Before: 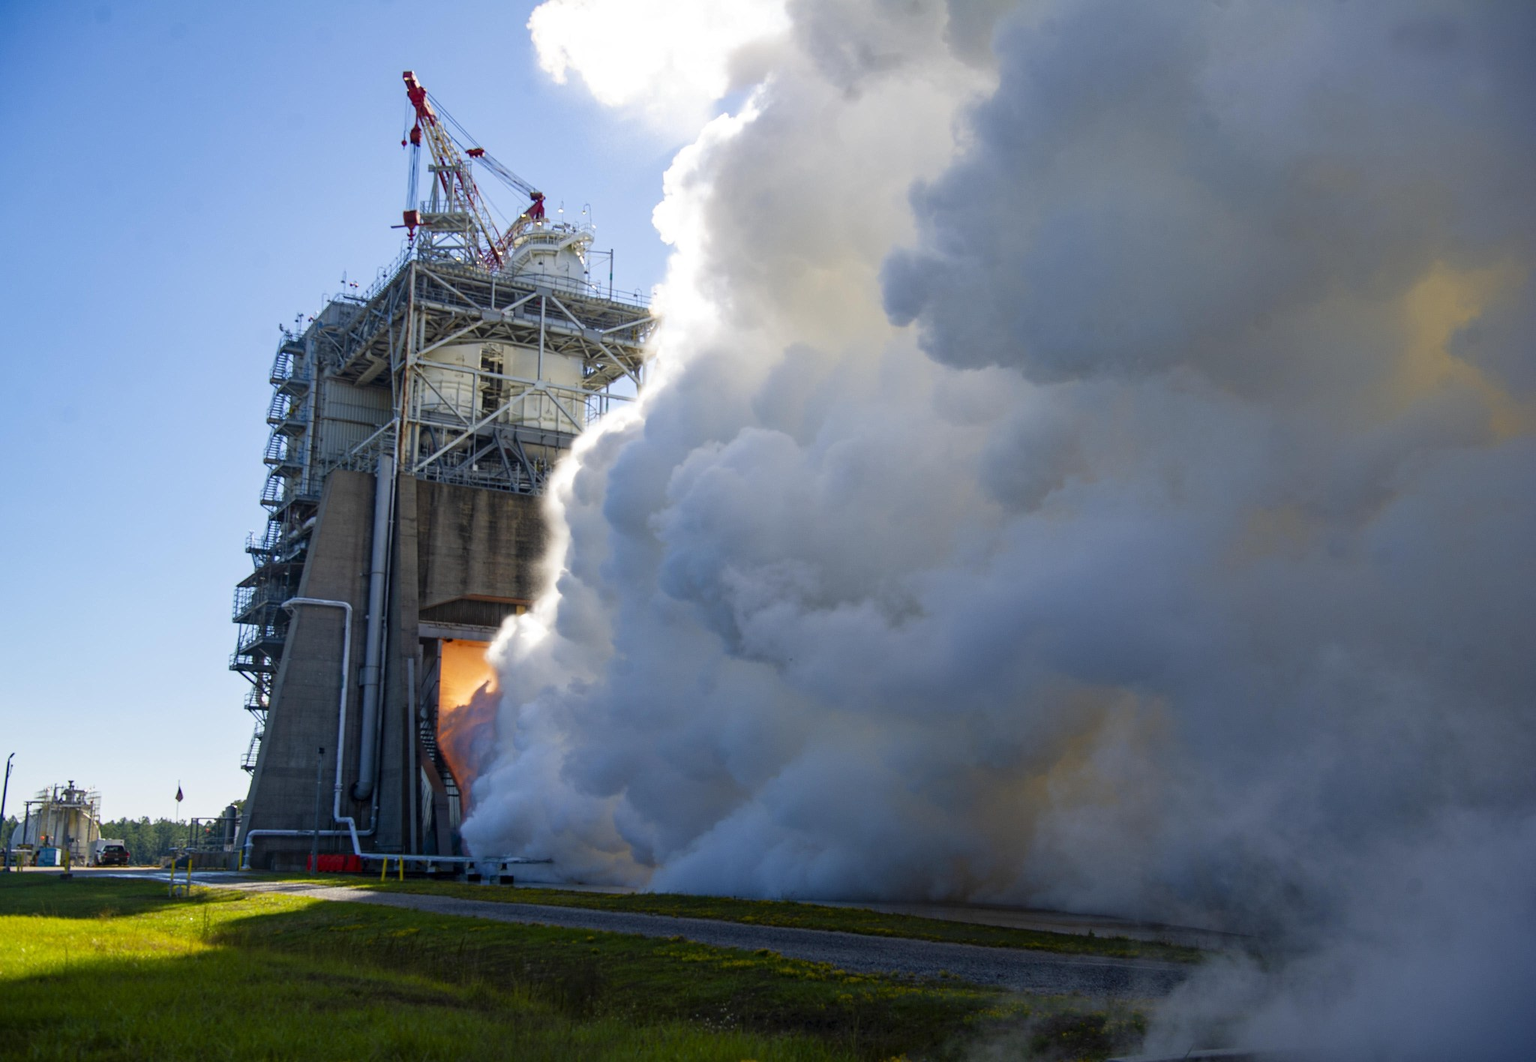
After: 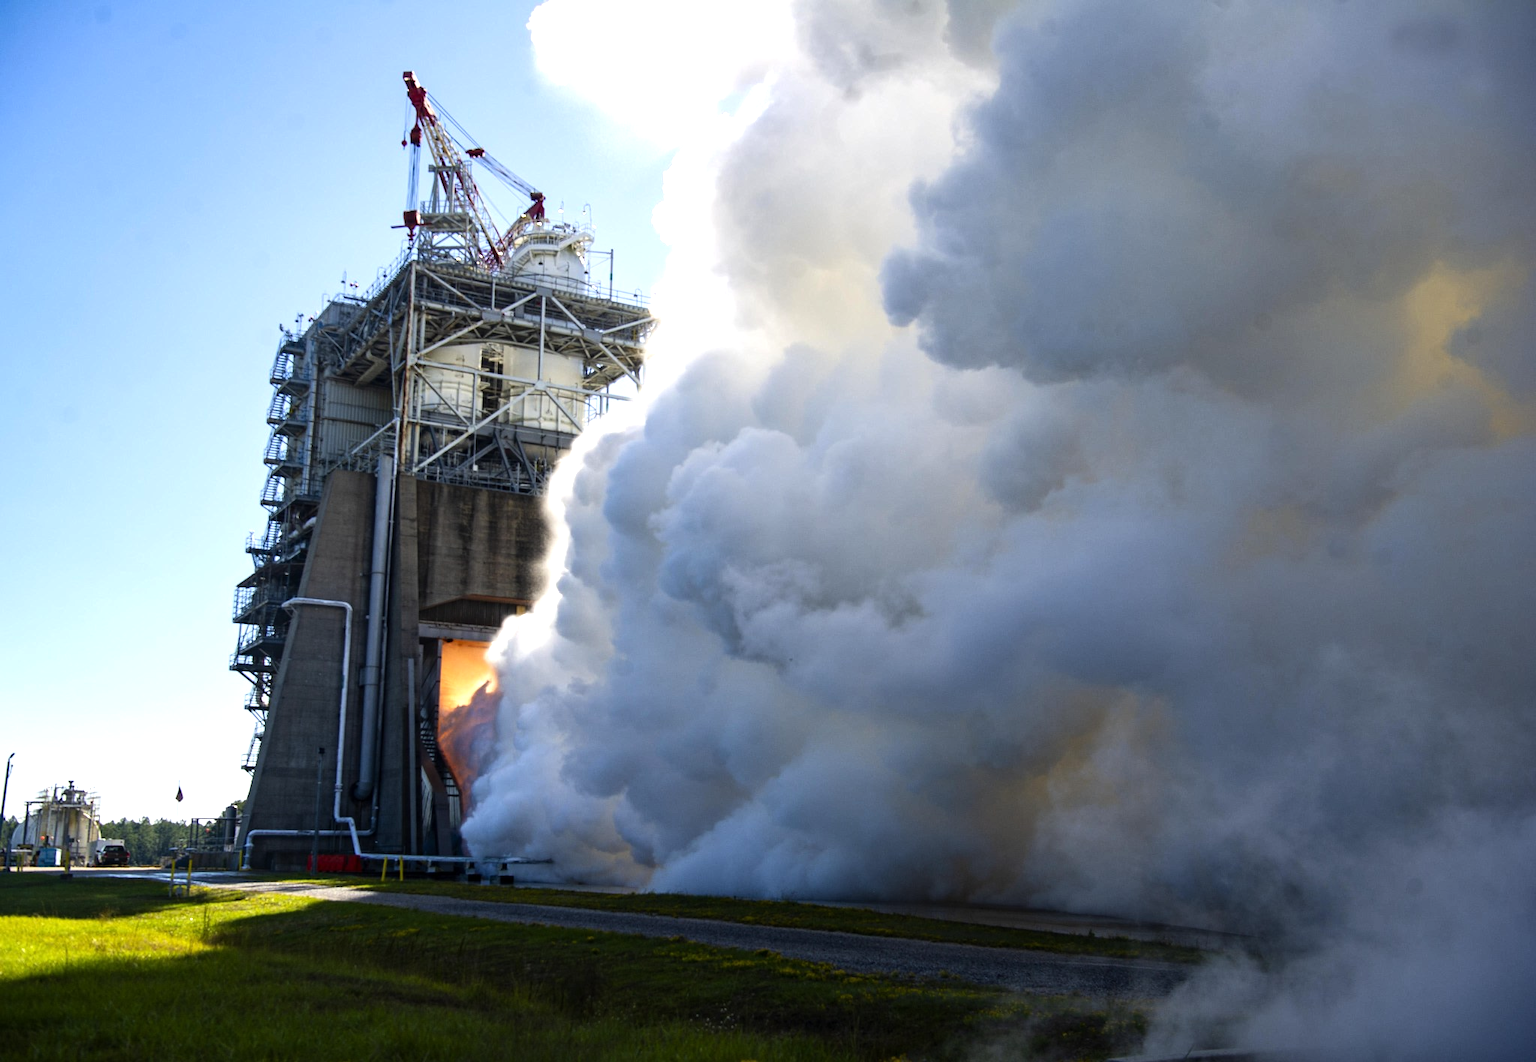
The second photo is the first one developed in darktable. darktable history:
tone equalizer: -8 EV -0.749 EV, -7 EV -0.702 EV, -6 EV -0.634 EV, -5 EV -0.363 EV, -3 EV 0.369 EV, -2 EV 0.6 EV, -1 EV 0.696 EV, +0 EV 0.749 EV, edges refinement/feathering 500, mask exposure compensation -1.57 EV, preserve details no
